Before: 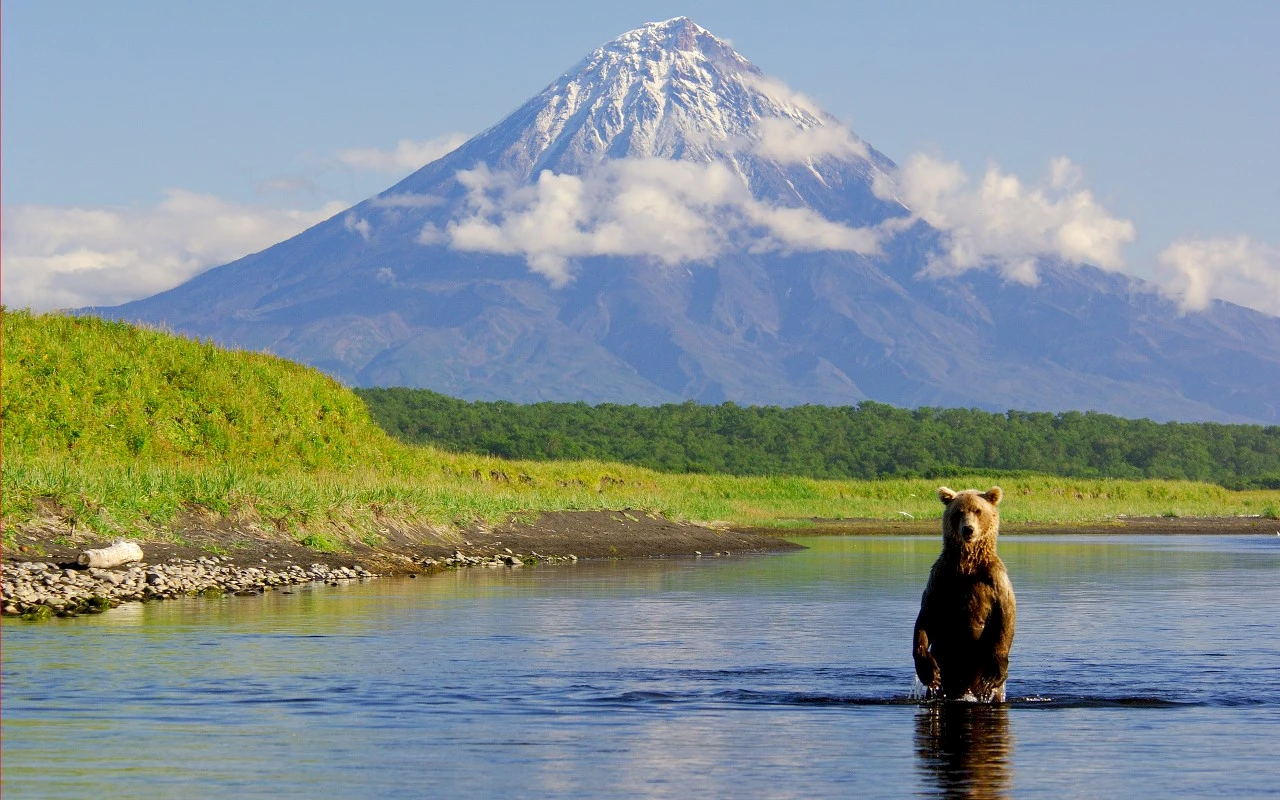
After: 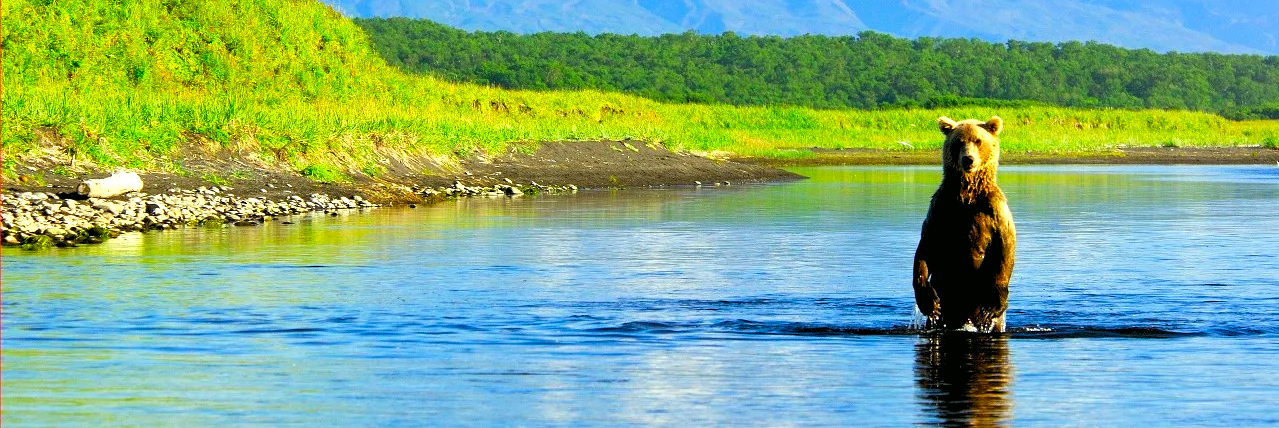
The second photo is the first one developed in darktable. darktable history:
exposure: exposure 0.653 EV, compensate exposure bias true, compensate highlight preservation false
color correction: highlights a* -7.58, highlights b* 0.97, shadows a* -2.93, saturation 1.39
crop and rotate: top 46.389%, right 0.002%
levels: levels [0.062, 0.494, 0.925]
